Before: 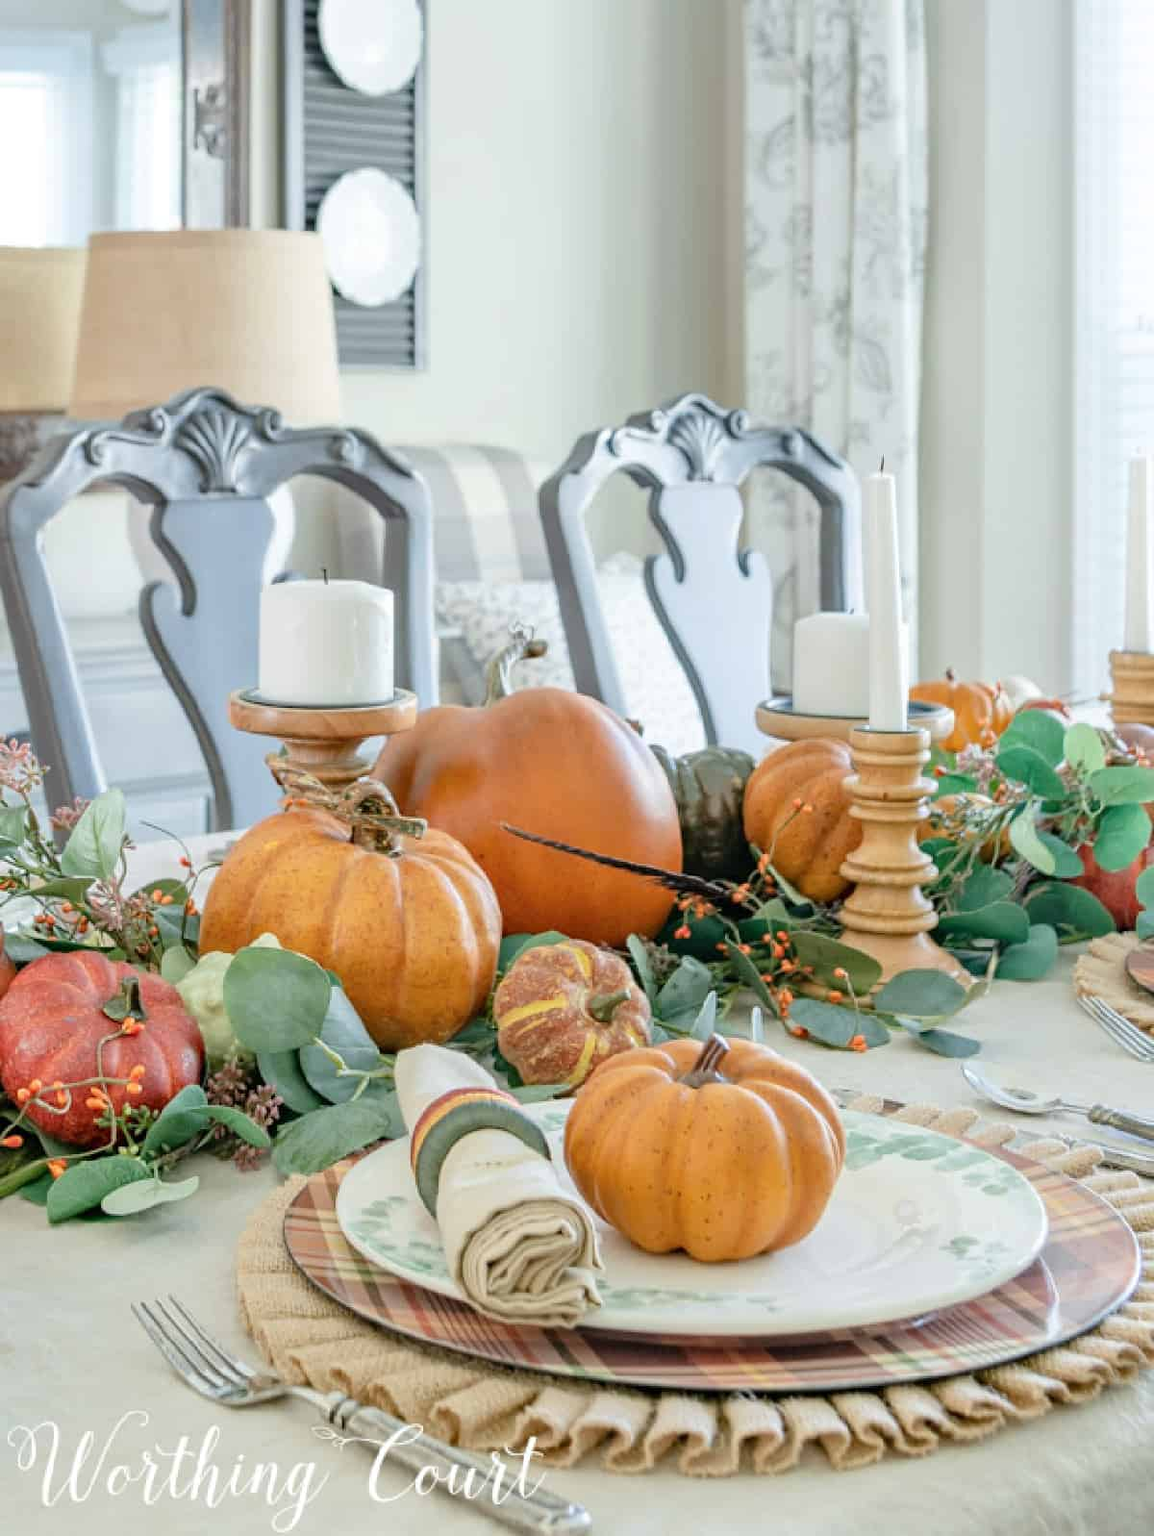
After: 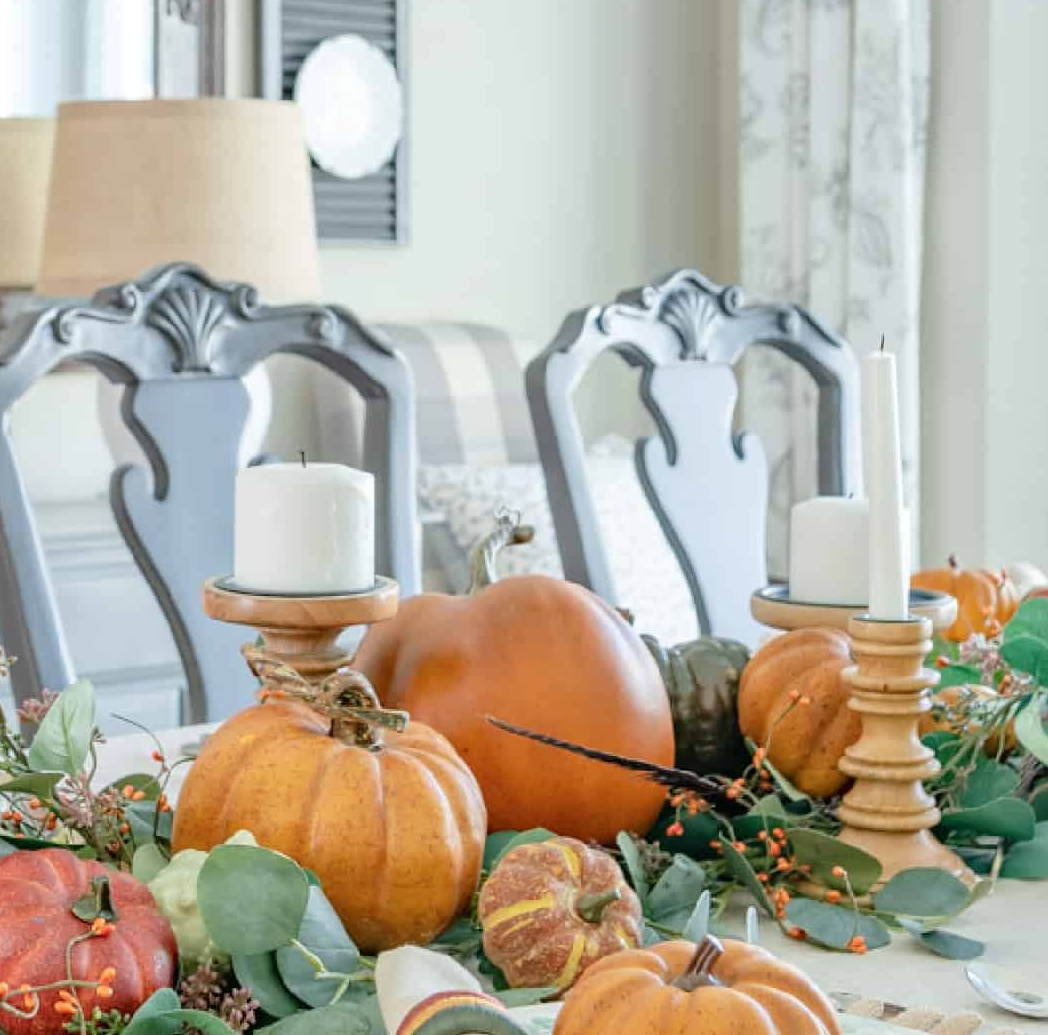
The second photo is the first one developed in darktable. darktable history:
crop: left 2.998%, top 8.817%, right 9.642%, bottom 26.107%
